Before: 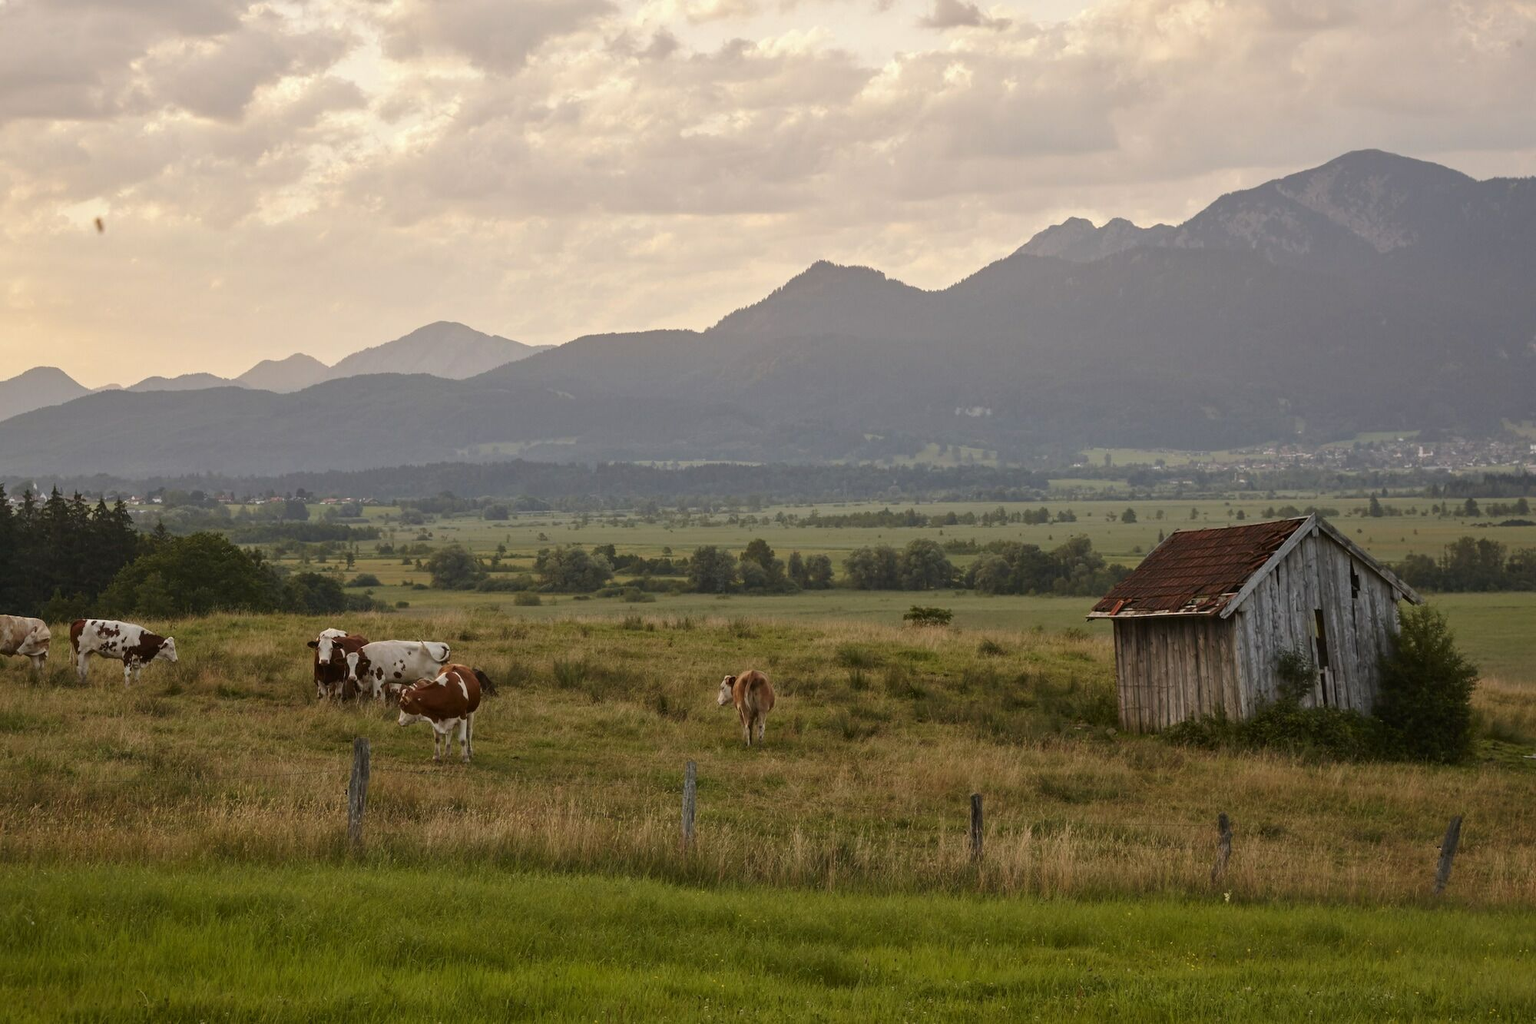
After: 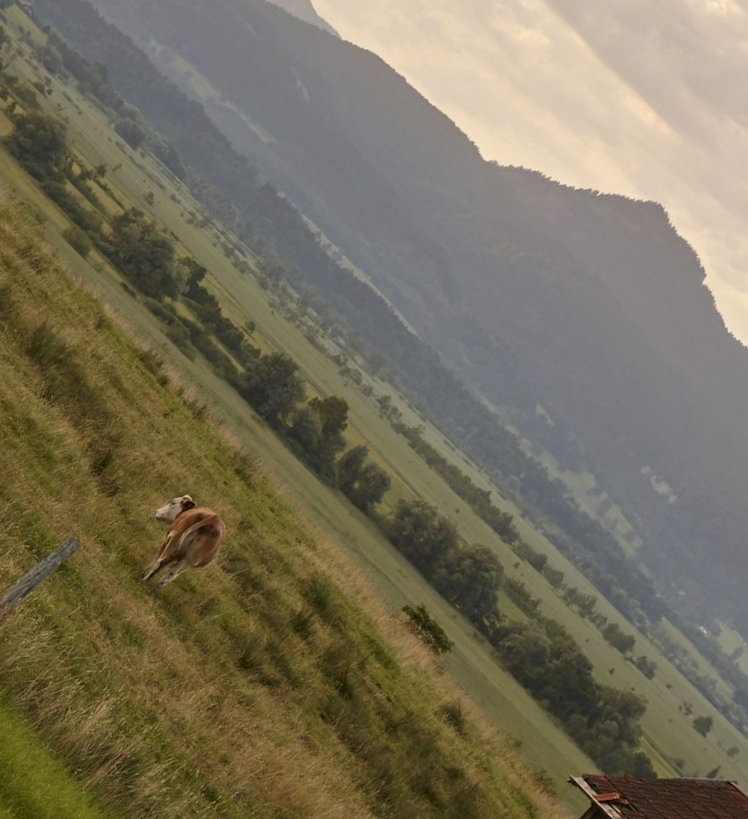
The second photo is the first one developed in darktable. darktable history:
crop and rotate: angle -45.6°, top 16.069%, right 0.932%, bottom 11.623%
